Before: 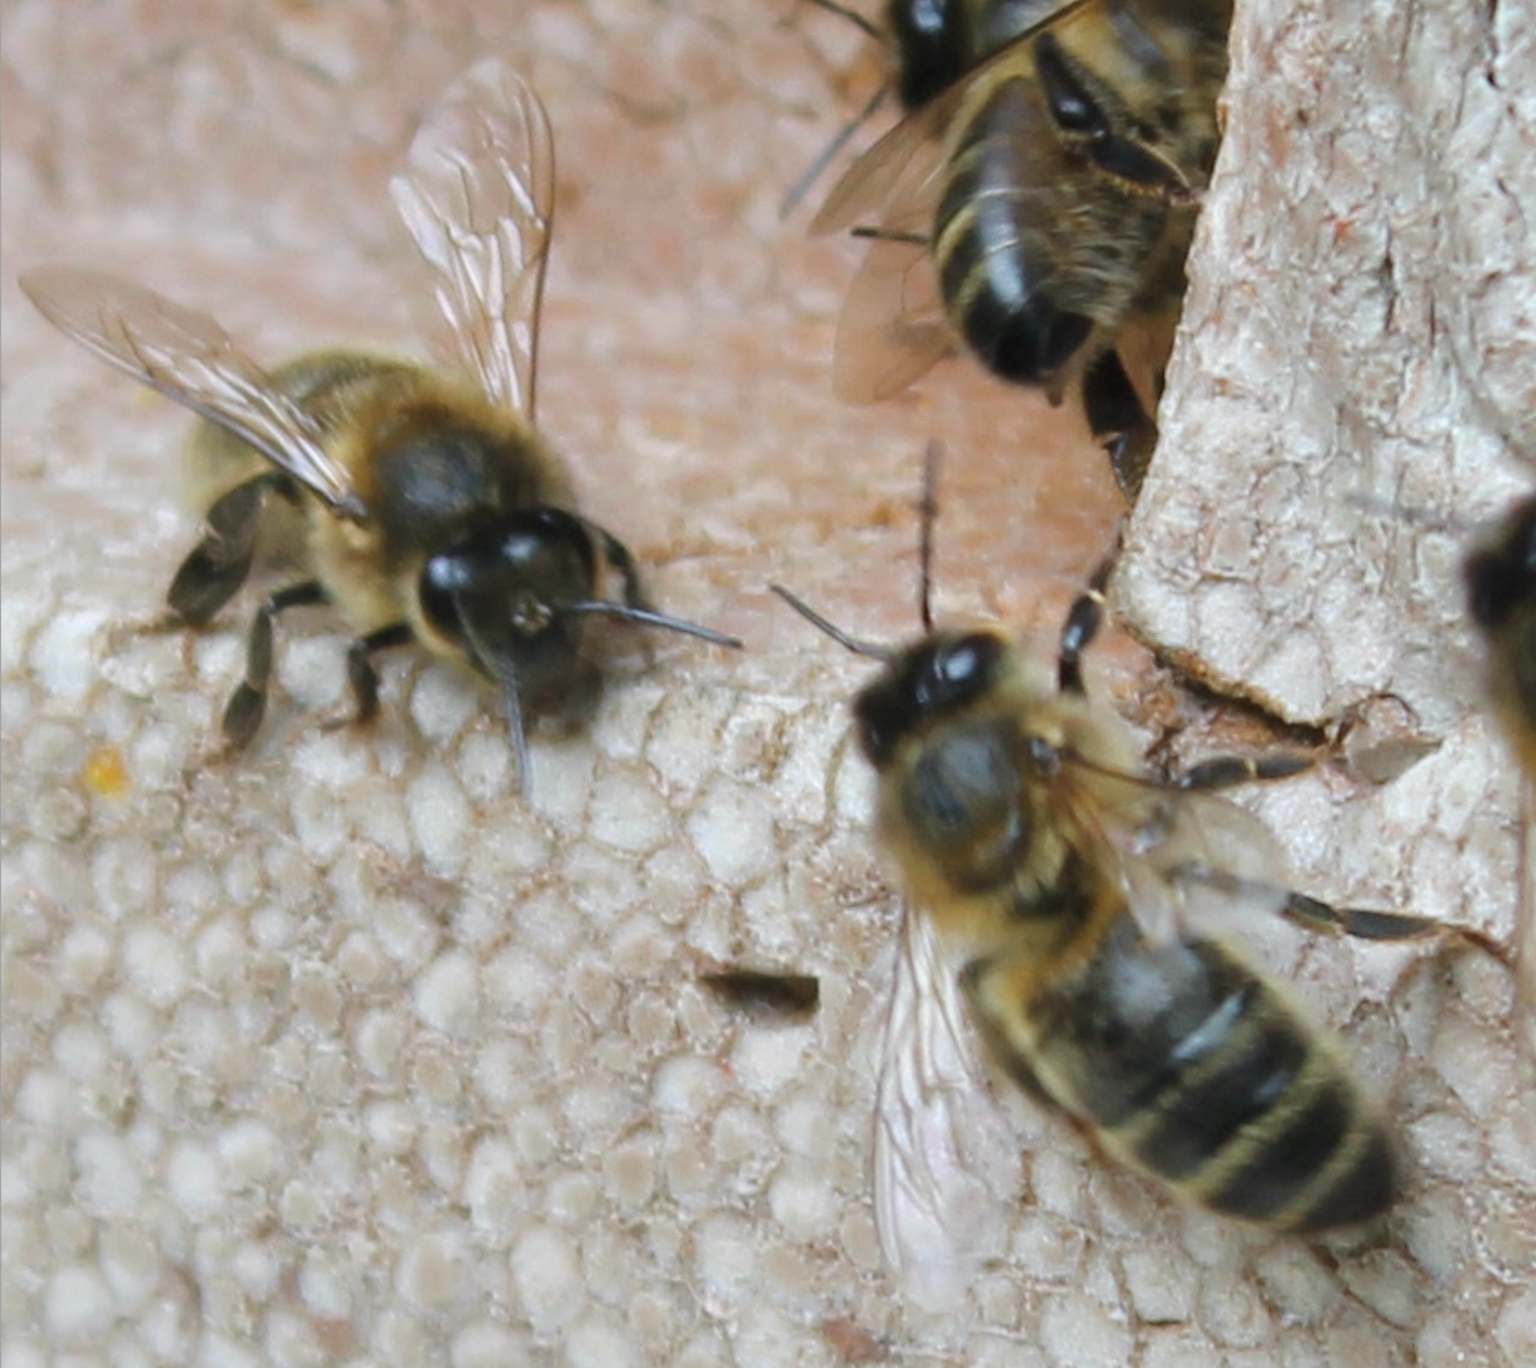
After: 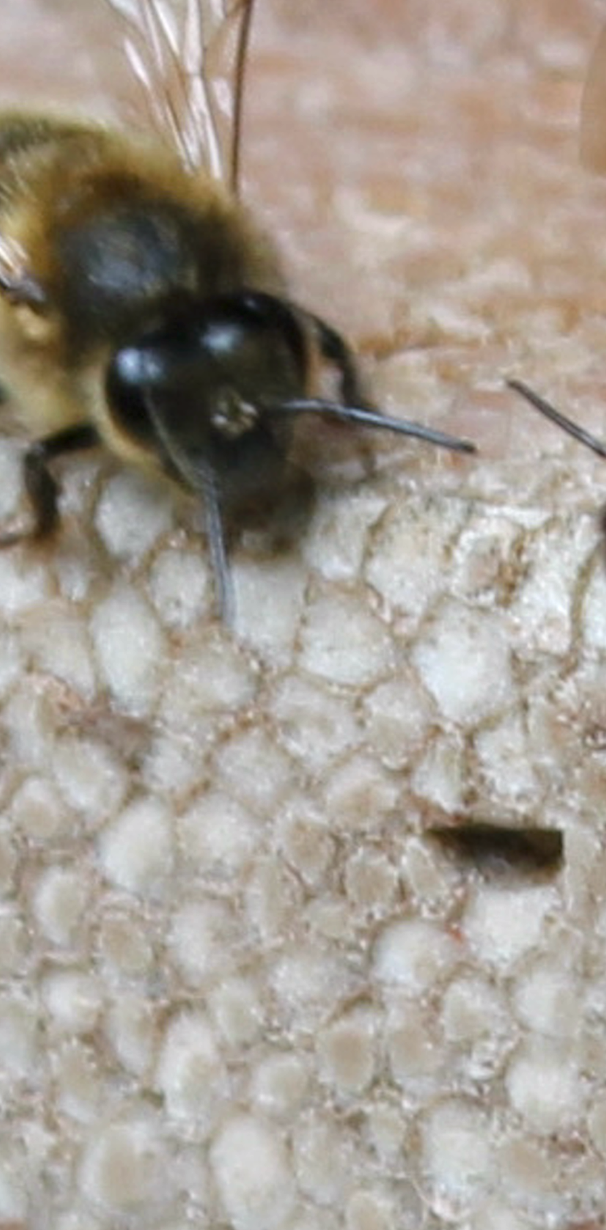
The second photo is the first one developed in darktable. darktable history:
contrast brightness saturation: contrast 0.031, brightness -0.041
local contrast: on, module defaults
crop and rotate: left 21.365%, top 18.537%, right 44.19%, bottom 2.979%
